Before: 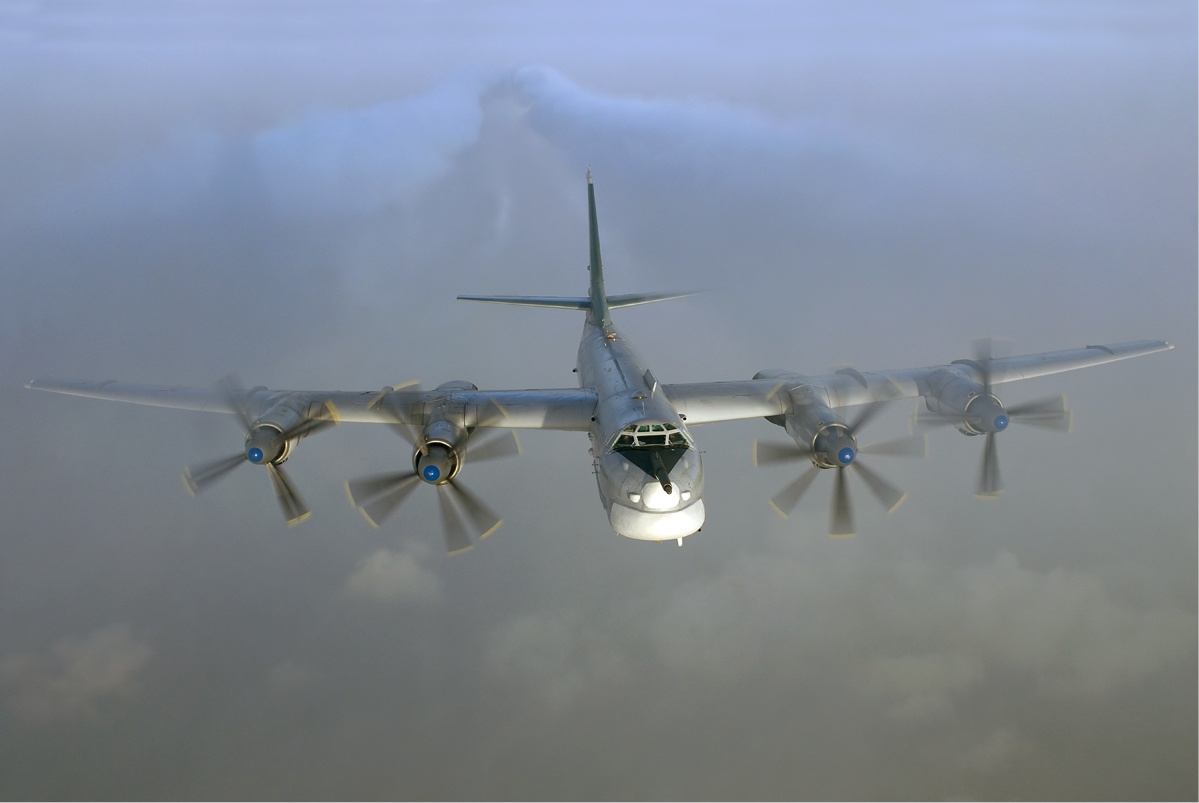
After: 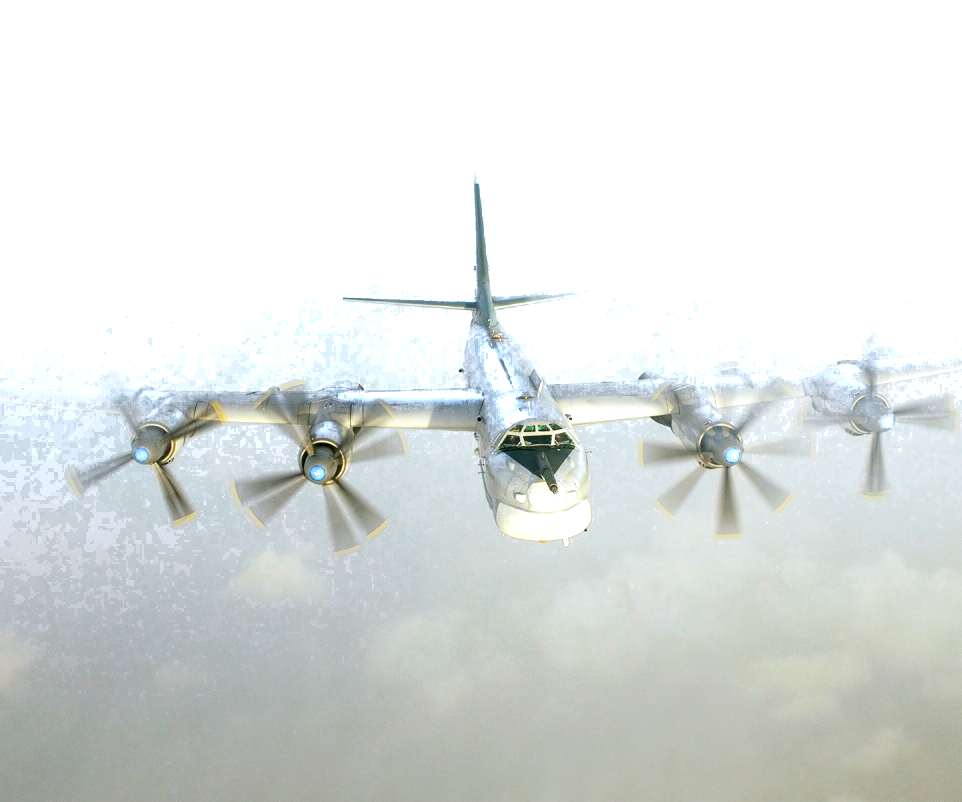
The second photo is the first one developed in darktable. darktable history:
crop and rotate: left 9.522%, right 10.21%
color zones: curves: ch0 [(0.203, 0.433) (0.607, 0.517) (0.697, 0.696) (0.705, 0.897)]
exposure: exposure 1.155 EV, compensate exposure bias true, compensate highlight preservation false
contrast brightness saturation: contrast 0.205, brightness 0.161, saturation 0.228
local contrast: on, module defaults
